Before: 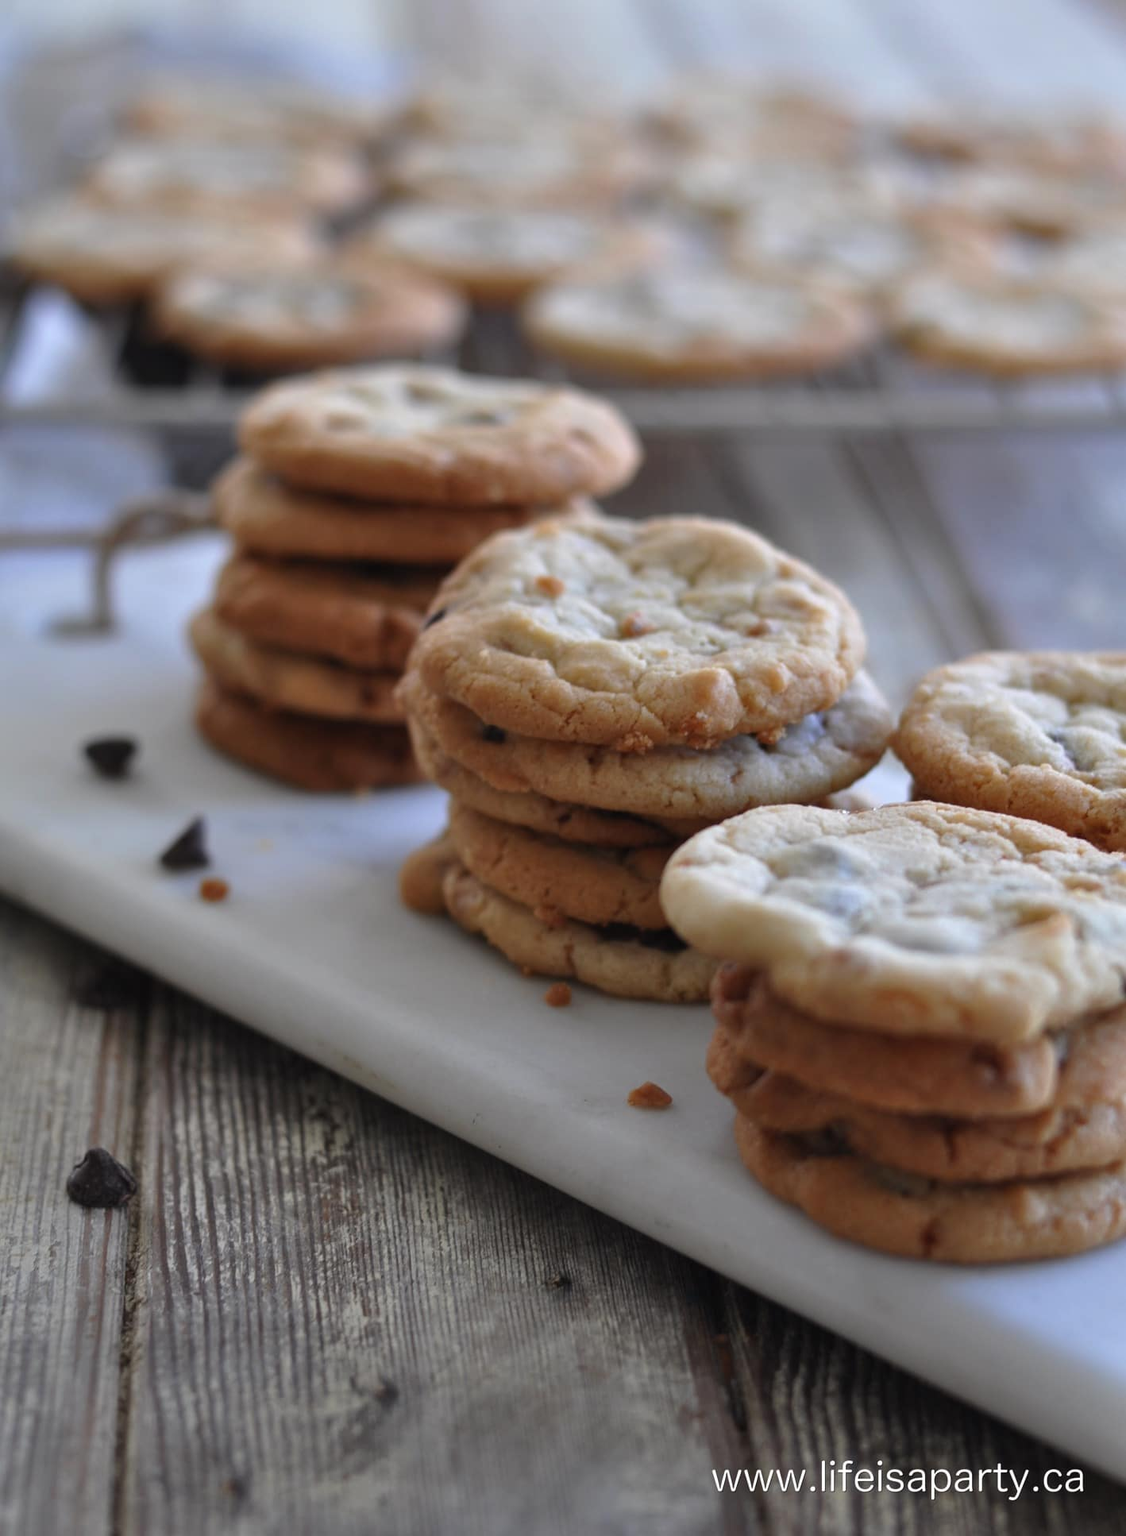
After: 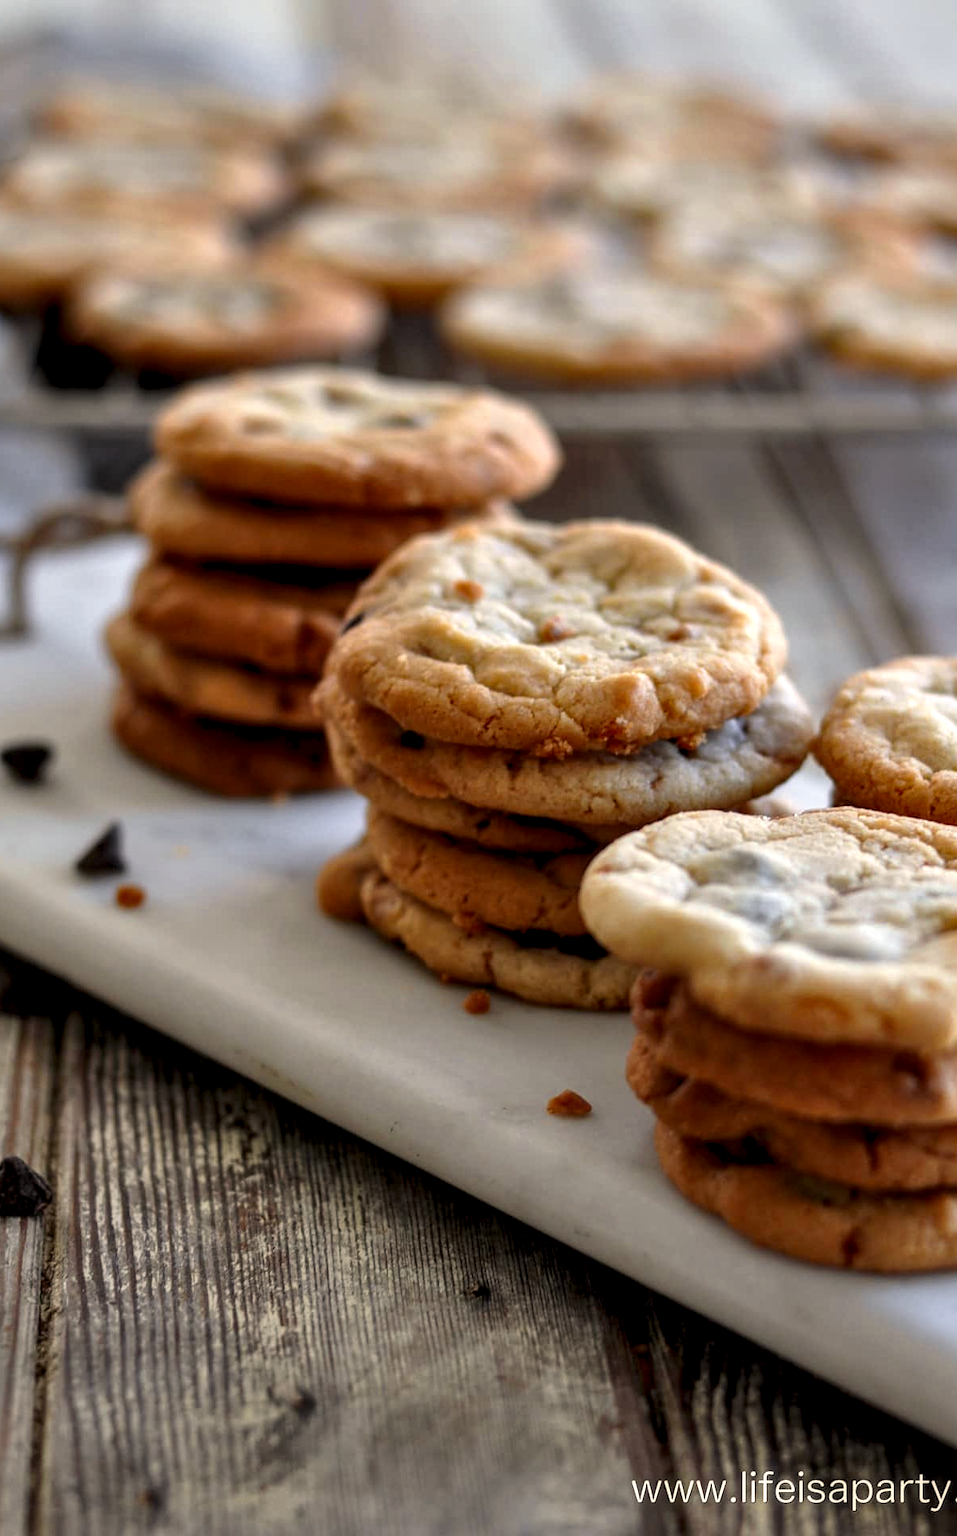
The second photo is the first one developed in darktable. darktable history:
crop: left 7.598%, right 7.873%
exposure: exposure -0.021 EV, compensate highlight preservation false
white balance: red 1.045, blue 0.932
local contrast: detail 160%
color zones: curves: ch0 [(0, 0.511) (0.143, 0.531) (0.286, 0.56) (0.429, 0.5) (0.571, 0.5) (0.714, 0.5) (0.857, 0.5) (1, 0.5)]; ch1 [(0, 0.525) (0.143, 0.705) (0.286, 0.715) (0.429, 0.35) (0.571, 0.35) (0.714, 0.35) (0.857, 0.4) (1, 0.4)]; ch2 [(0, 0.572) (0.143, 0.512) (0.286, 0.473) (0.429, 0.45) (0.571, 0.5) (0.714, 0.5) (0.857, 0.518) (1, 0.518)]
